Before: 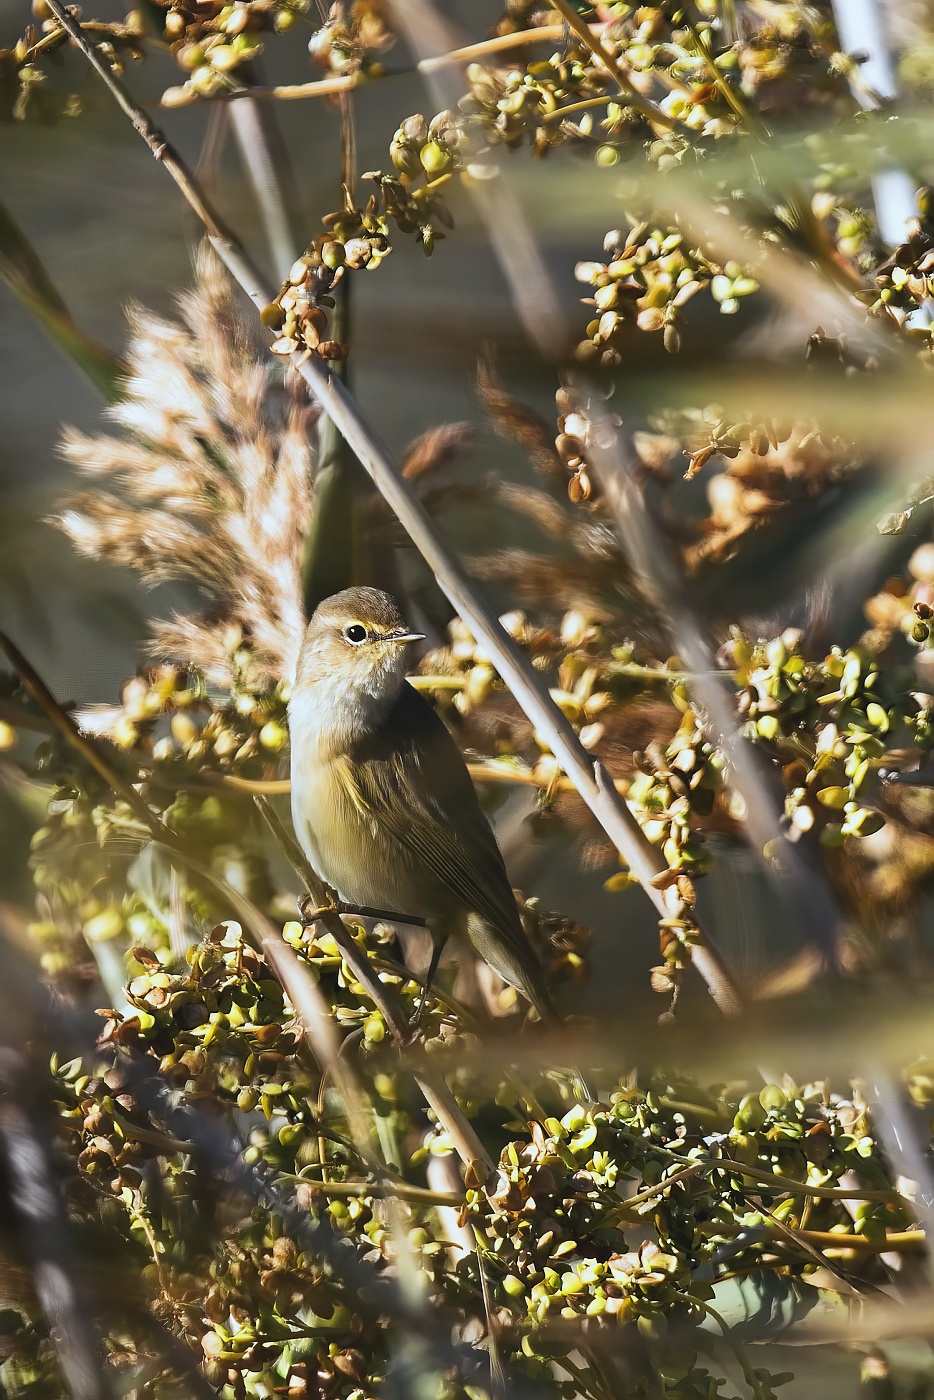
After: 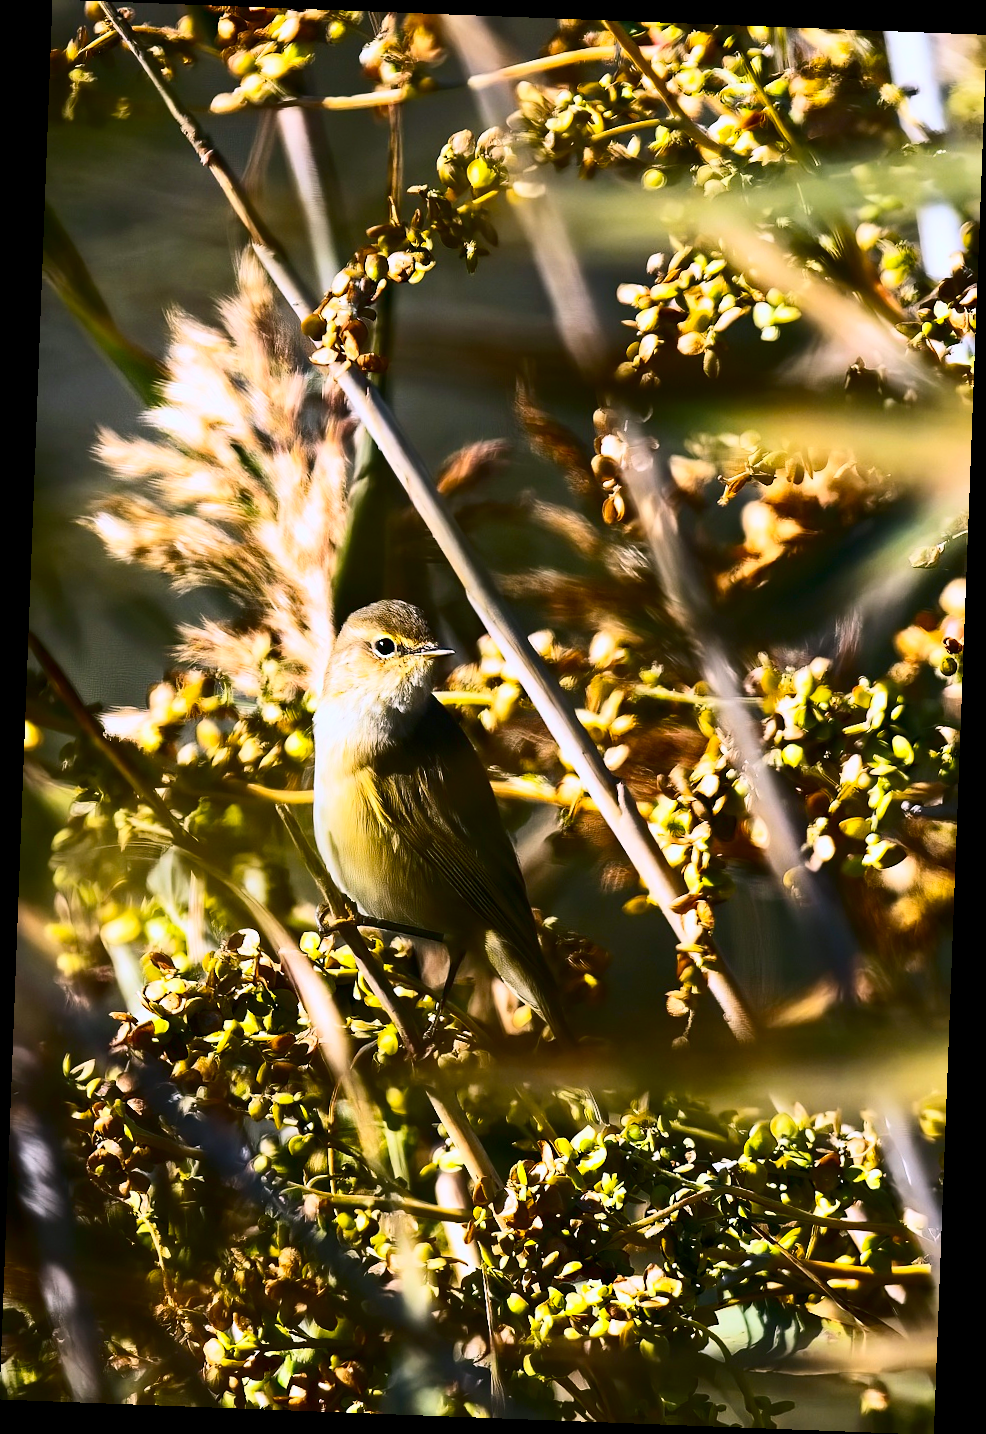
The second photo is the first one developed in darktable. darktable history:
color balance rgb: shadows lift › chroma 2%, shadows lift › hue 217.2°, power › chroma 0.25%, power › hue 60°, highlights gain › chroma 1.5%, highlights gain › hue 309.6°, global offset › luminance -0.5%, perceptual saturation grading › global saturation 15%, global vibrance 20%
rotate and perspective: rotation 2.17°, automatic cropping off
contrast brightness saturation: contrast 0.4, brightness 0.05, saturation 0.25
